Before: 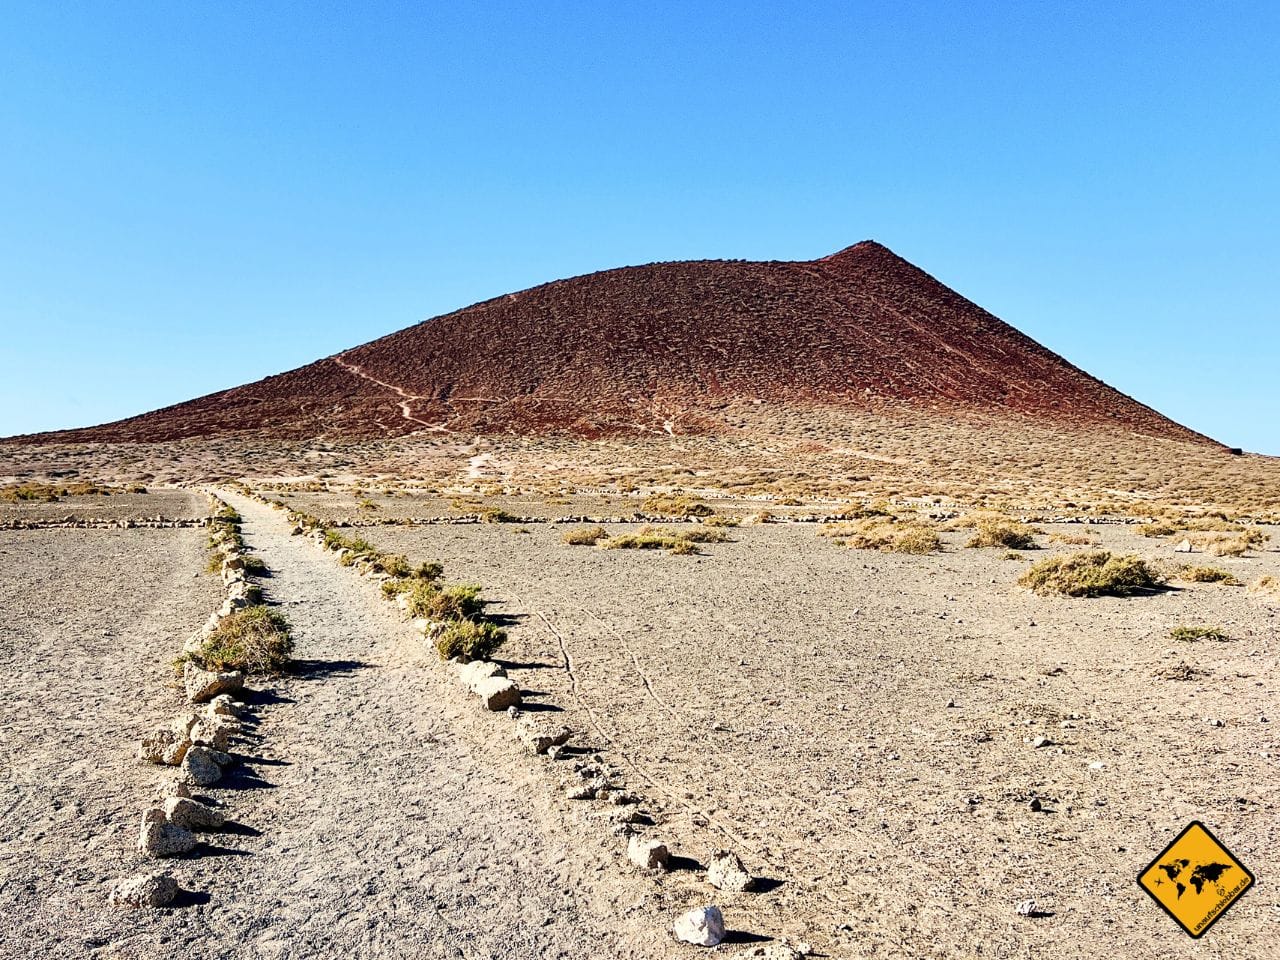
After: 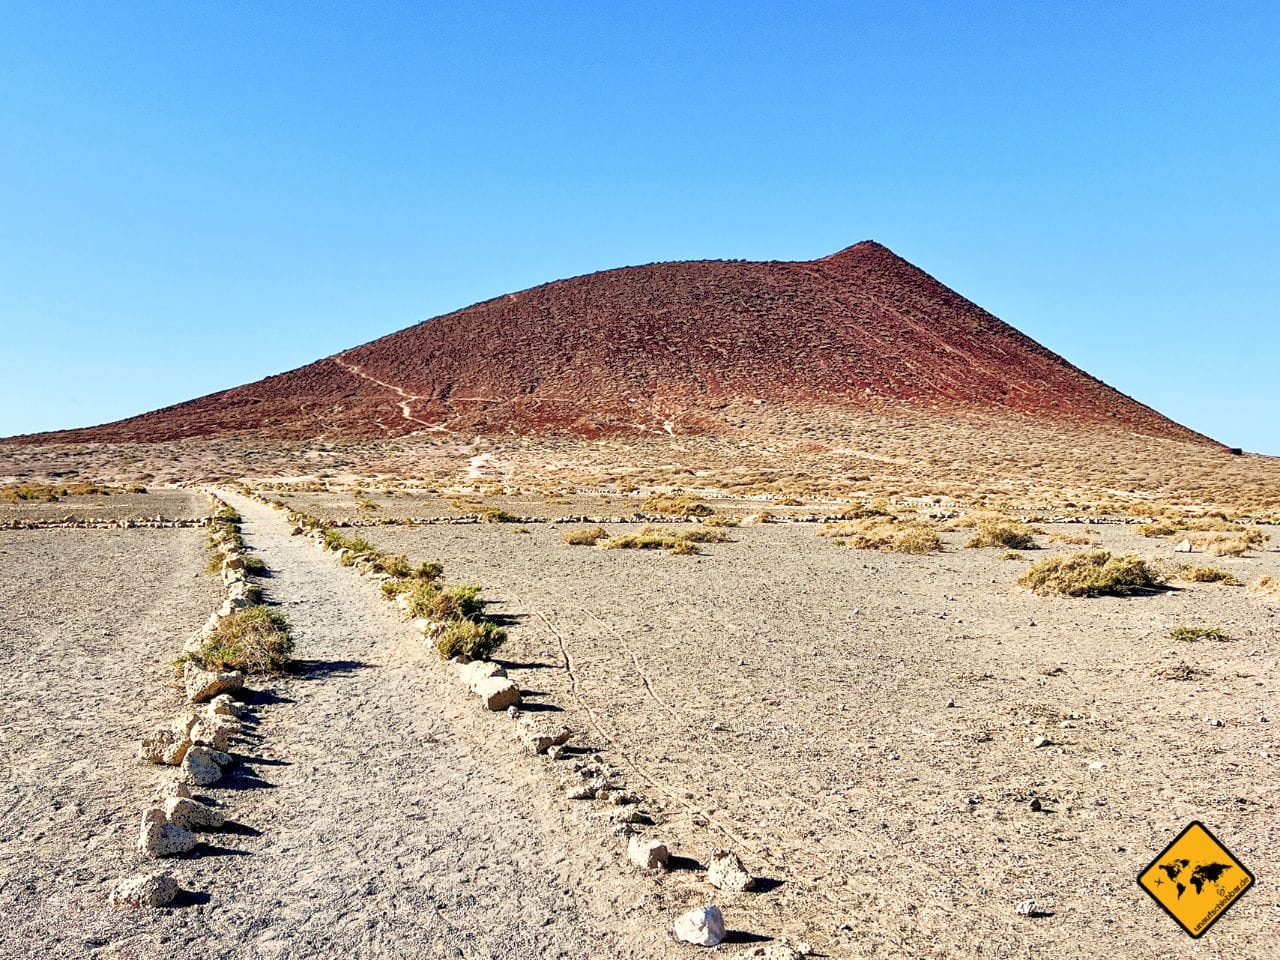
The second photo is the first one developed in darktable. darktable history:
tone equalizer: -7 EV 0.144 EV, -6 EV 0.592 EV, -5 EV 1.12 EV, -4 EV 1.36 EV, -3 EV 1.13 EV, -2 EV 0.6 EV, -1 EV 0.166 EV
